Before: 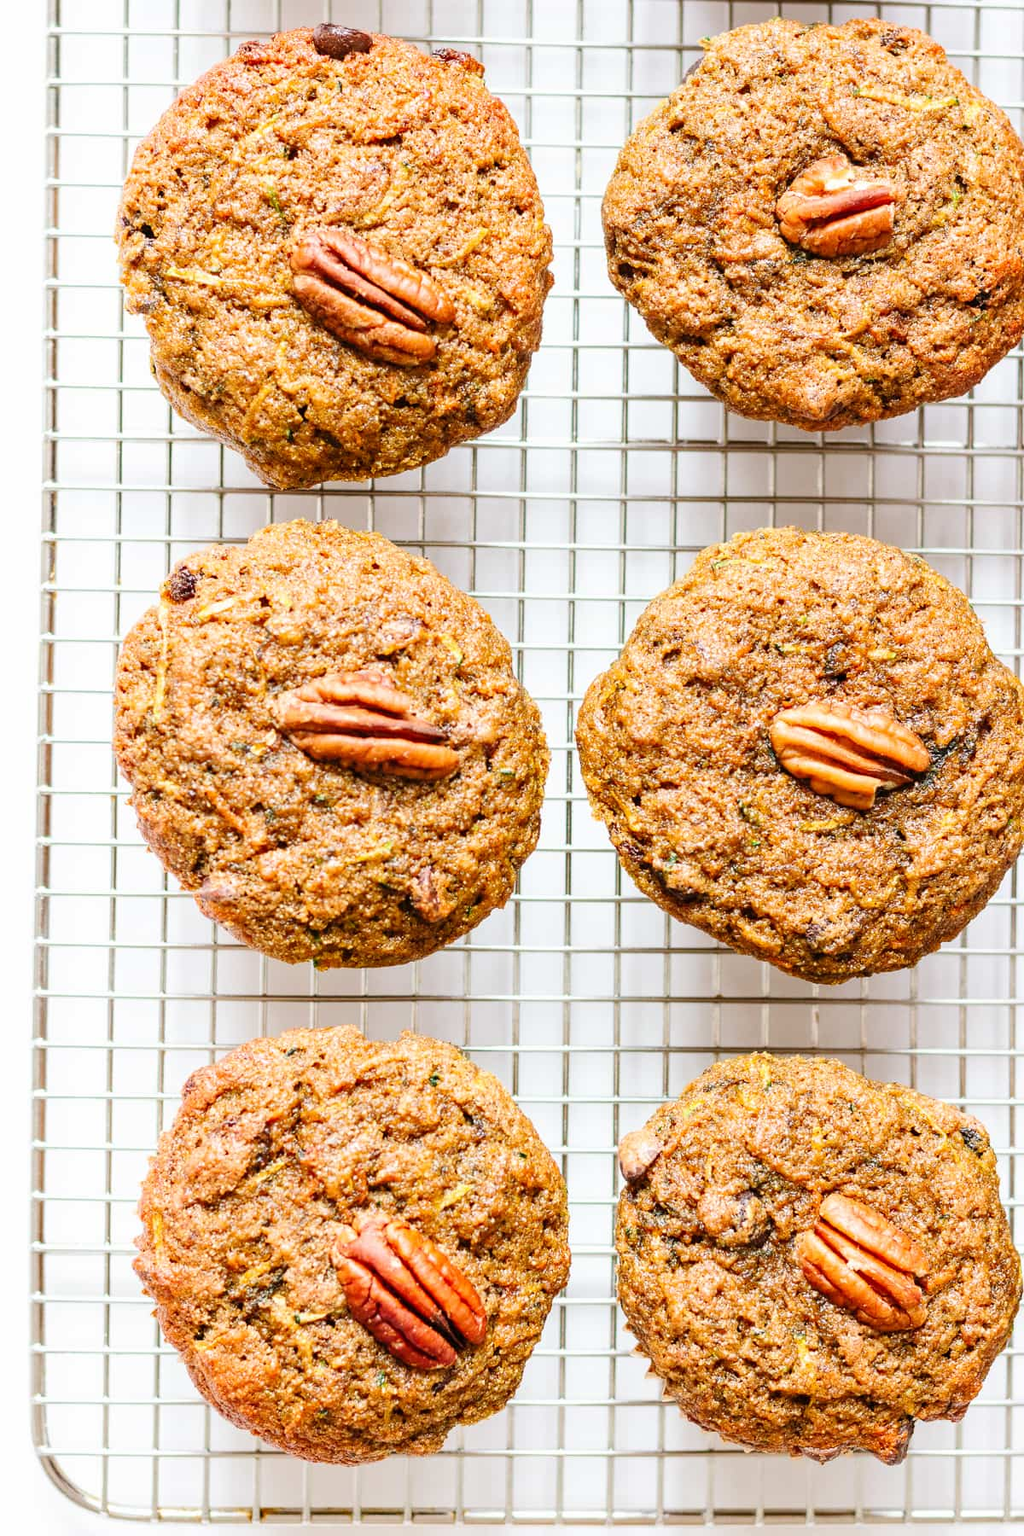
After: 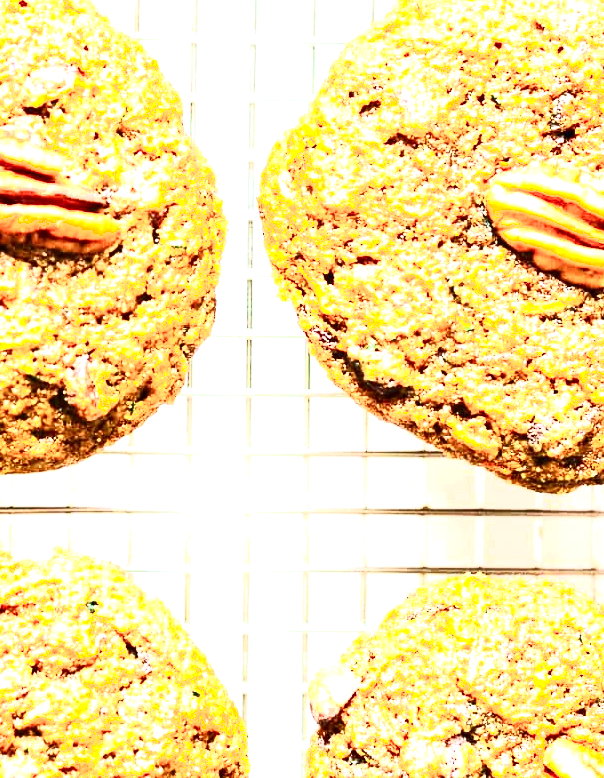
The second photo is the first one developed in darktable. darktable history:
contrast brightness saturation: contrast 0.294
exposure: black level correction 0, exposure 1.4 EV, compensate highlight preservation false
shadows and highlights: shadows 1.81, highlights 41.08
crop: left 34.816%, top 36.721%, right 14.784%, bottom 20.004%
